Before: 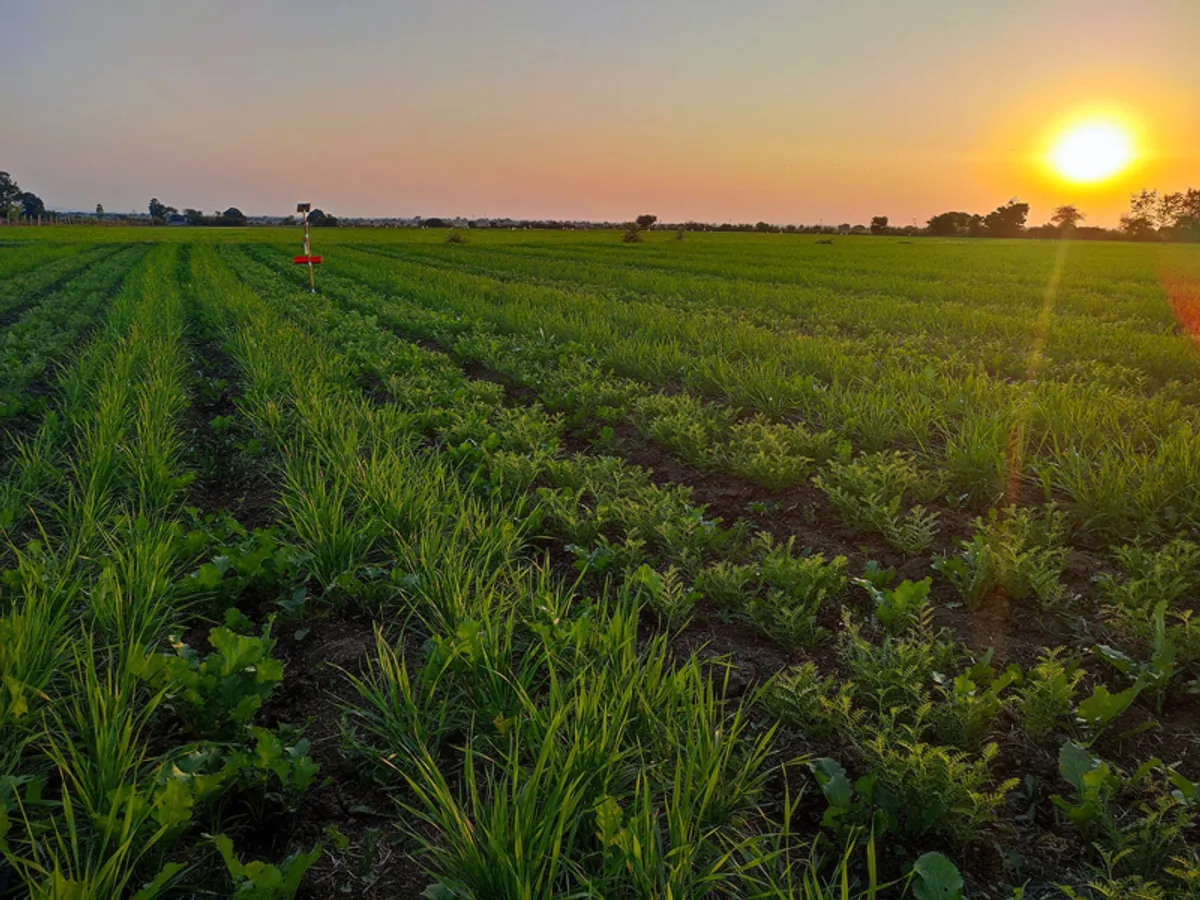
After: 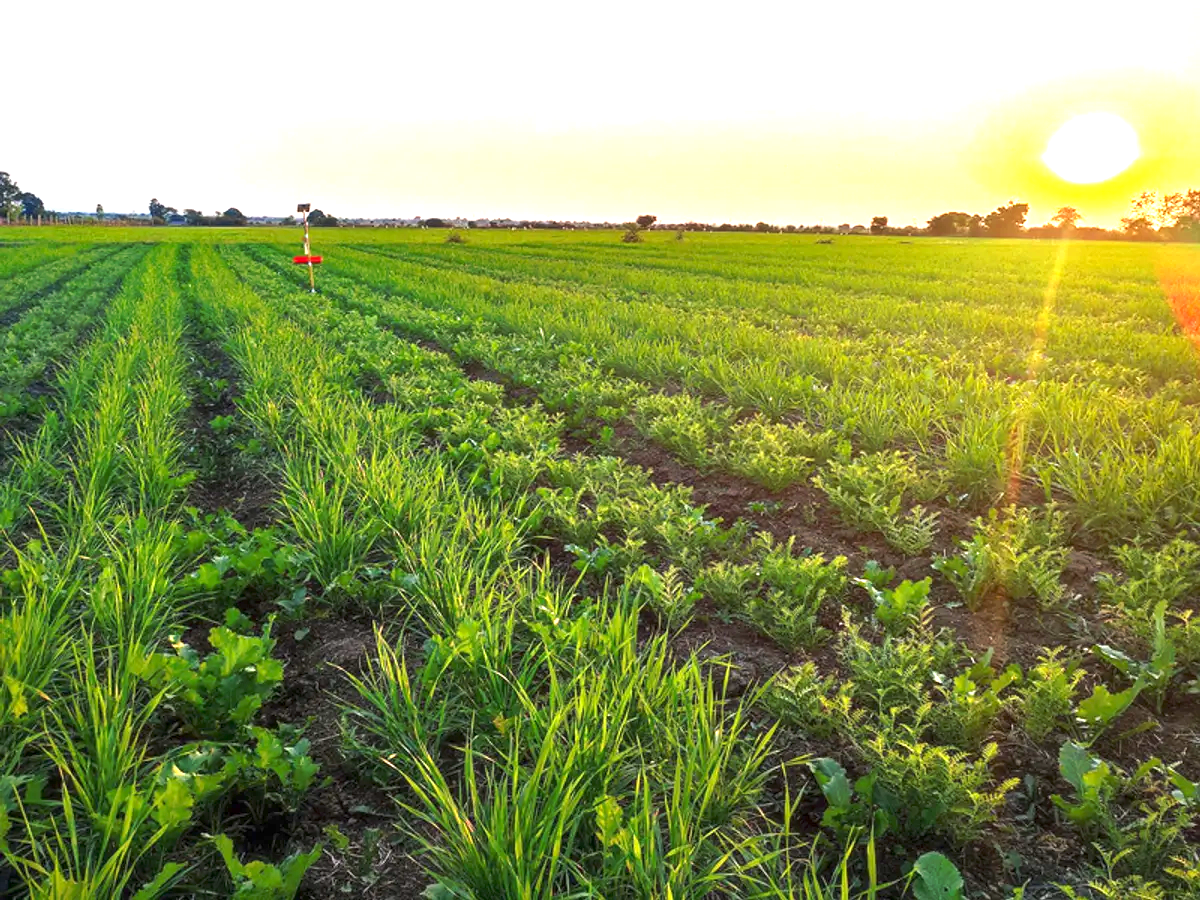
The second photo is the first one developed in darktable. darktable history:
exposure: exposure 2.003 EV, compensate highlight preservation false
tone curve: curves: ch0 [(0, 0) (0.003, 0.003) (0.011, 0.011) (0.025, 0.024) (0.044, 0.043) (0.069, 0.068) (0.1, 0.097) (0.136, 0.133) (0.177, 0.173) (0.224, 0.219) (0.277, 0.27) (0.335, 0.327) (0.399, 0.39) (0.468, 0.457) (0.543, 0.545) (0.623, 0.625) (0.709, 0.71) (0.801, 0.801) (0.898, 0.898) (1, 1)], preserve colors none
